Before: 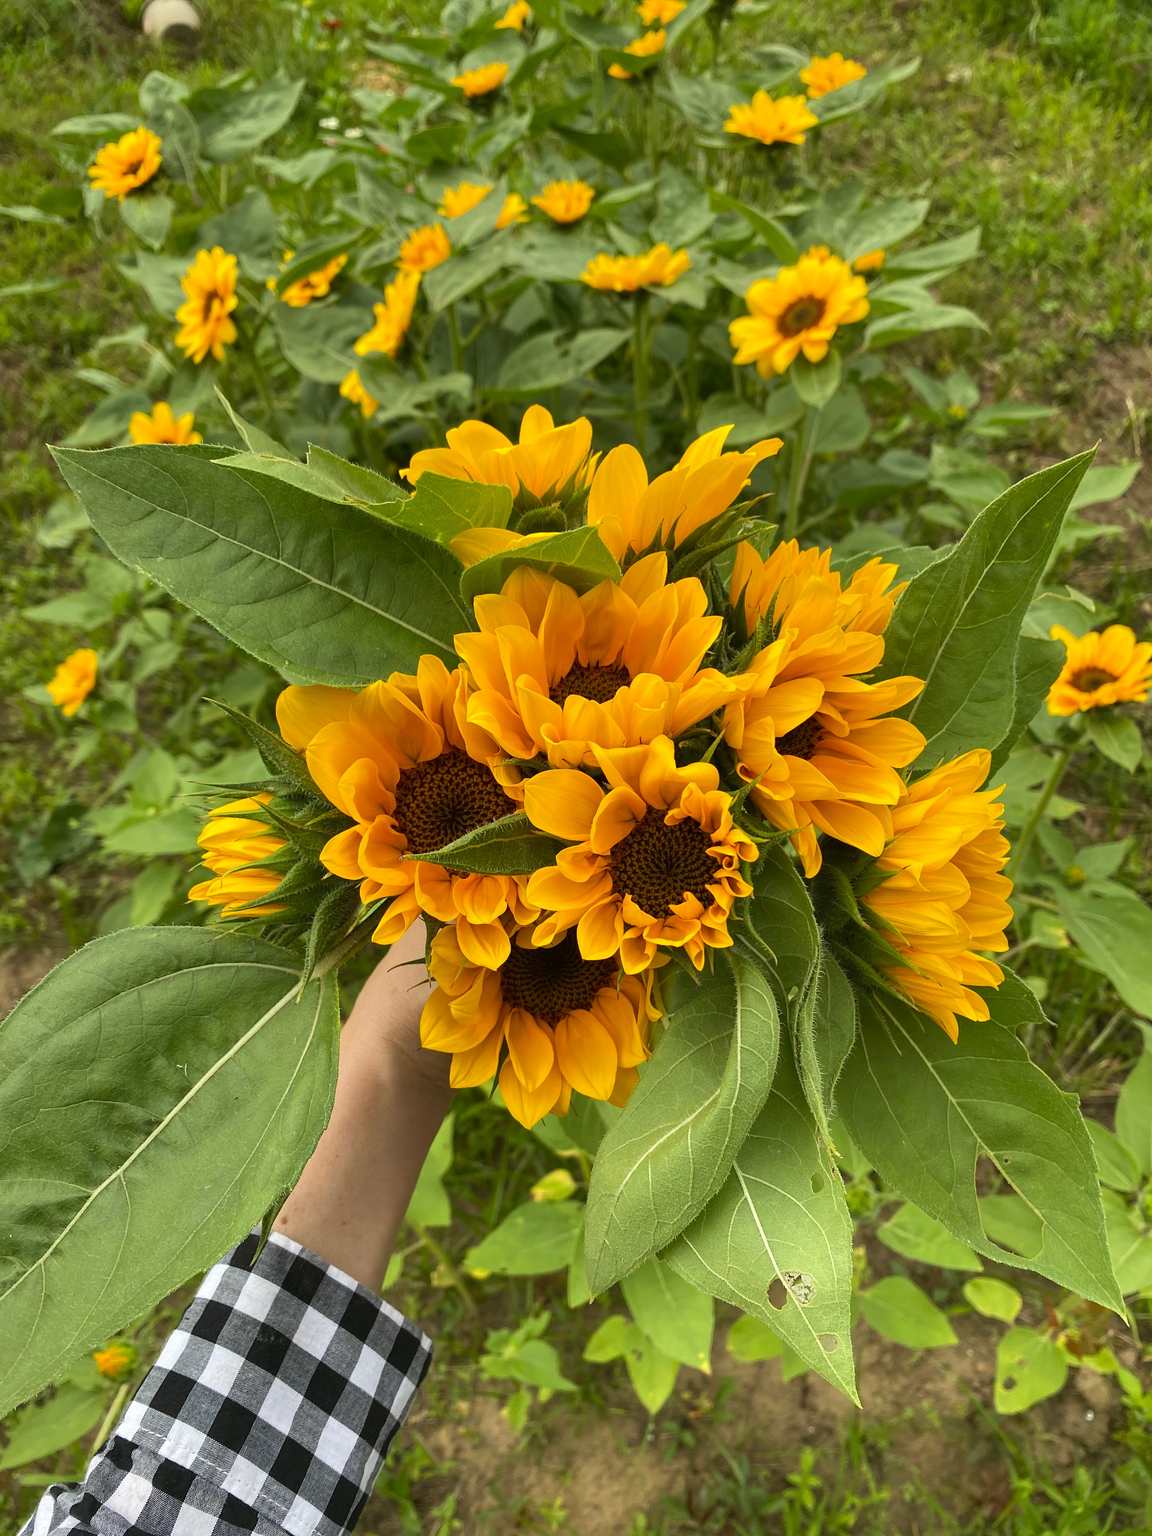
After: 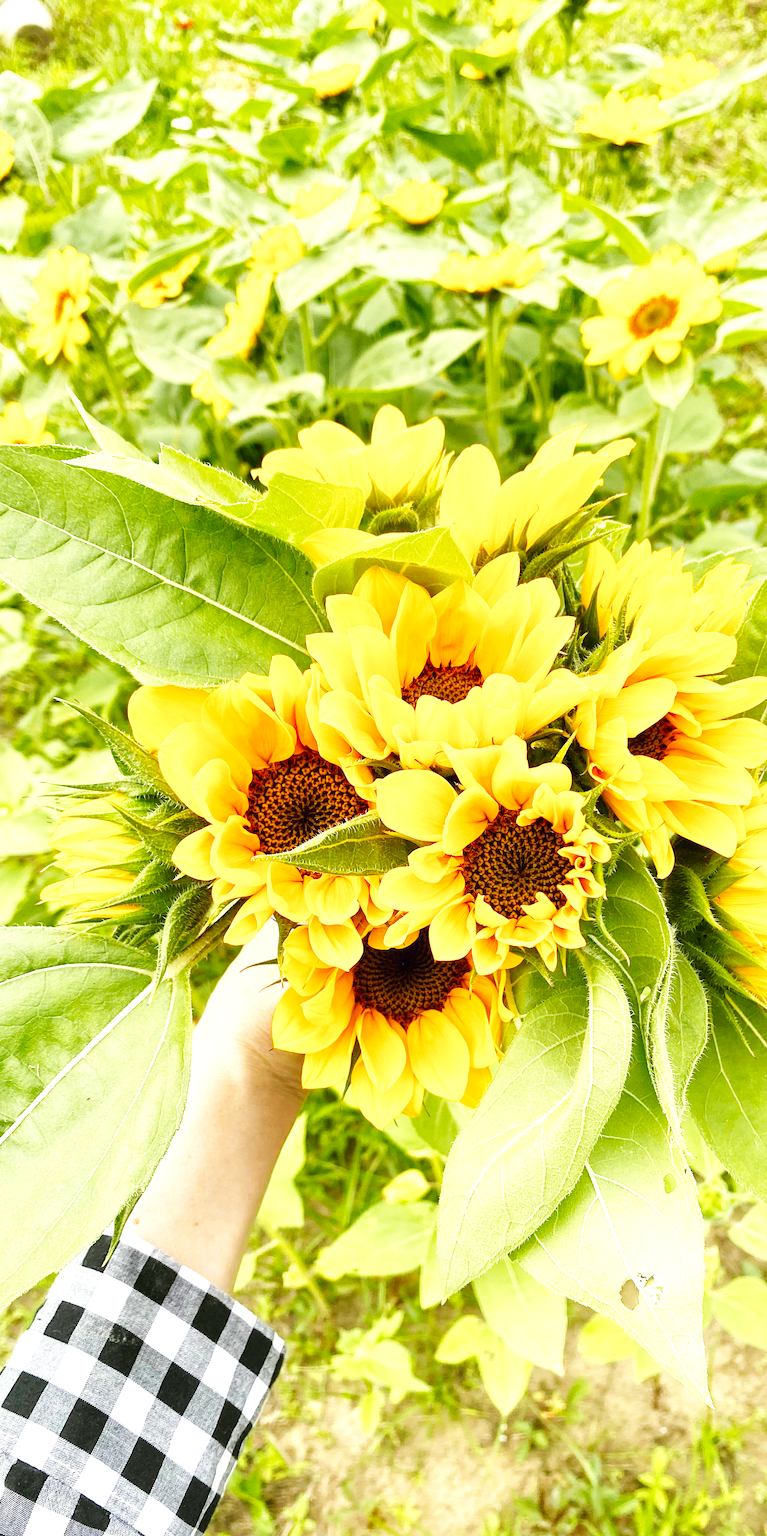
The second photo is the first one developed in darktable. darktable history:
base curve: curves: ch0 [(0, 0.003) (0.001, 0.002) (0.006, 0.004) (0.02, 0.022) (0.048, 0.086) (0.094, 0.234) (0.162, 0.431) (0.258, 0.629) (0.385, 0.8) (0.548, 0.918) (0.751, 0.988) (1, 1)], preserve colors none
crop and rotate: left 12.878%, right 20.491%
exposure: black level correction 0.001, exposure 1.119 EV, compensate highlight preservation false
local contrast: mode bilateral grid, contrast 19, coarseness 50, detail 119%, midtone range 0.2
color correction: highlights b* 0.048
